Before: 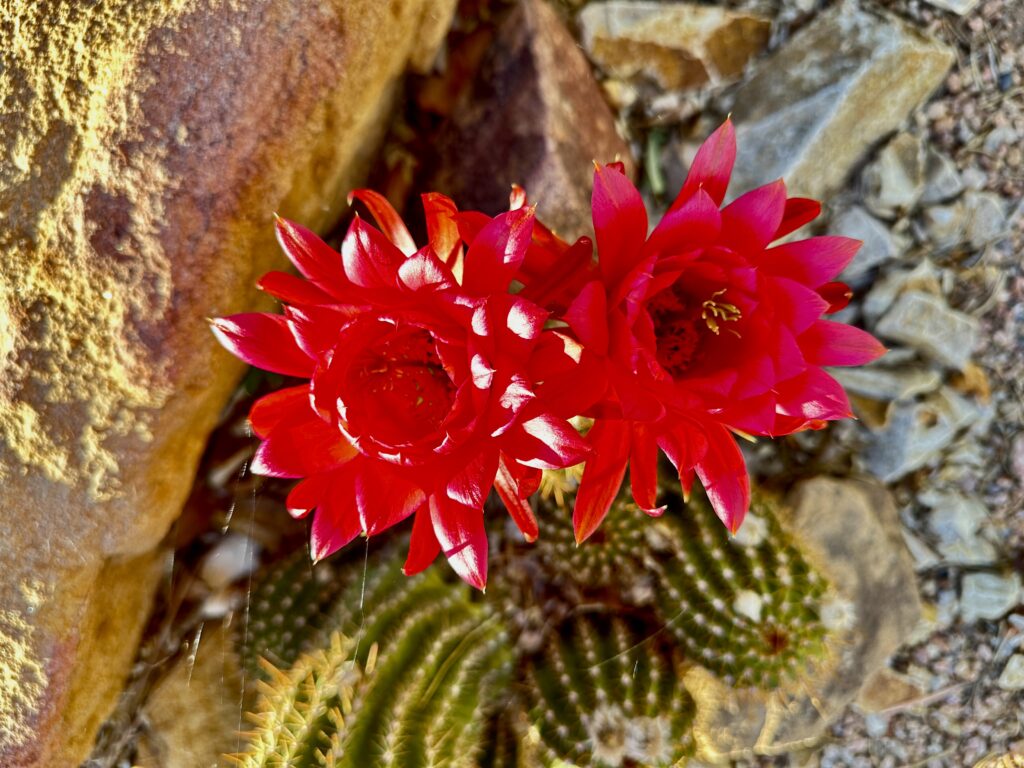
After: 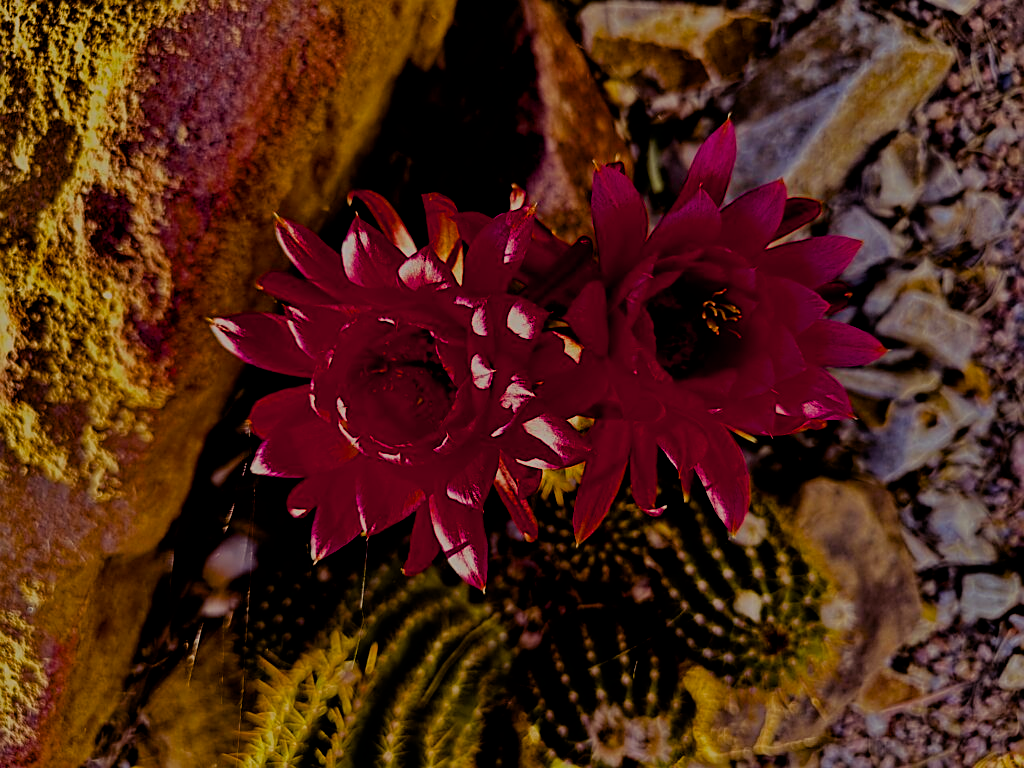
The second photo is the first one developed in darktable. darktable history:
sharpen: on, module defaults
filmic rgb: black relative exposure -5.83 EV, white relative exposure 3.4 EV, hardness 3.68
color balance rgb: shadows lift › luminance -21.66%, shadows lift › chroma 8.98%, shadows lift › hue 283.37°, power › chroma 1.55%, power › hue 25.59°, highlights gain › luminance 6.08%, highlights gain › chroma 2.55%, highlights gain › hue 90°, global offset › luminance -0.87%, perceptual saturation grading › global saturation 27.49%, perceptual saturation grading › highlights -28.39%, perceptual saturation grading › mid-tones 15.22%, perceptual saturation grading › shadows 33.98%, perceptual brilliance grading › highlights 10%, perceptual brilliance grading › mid-tones 5%
exposure: black level correction 0.001, exposure 0.5 EV, compensate exposure bias true, compensate highlight preservation false
